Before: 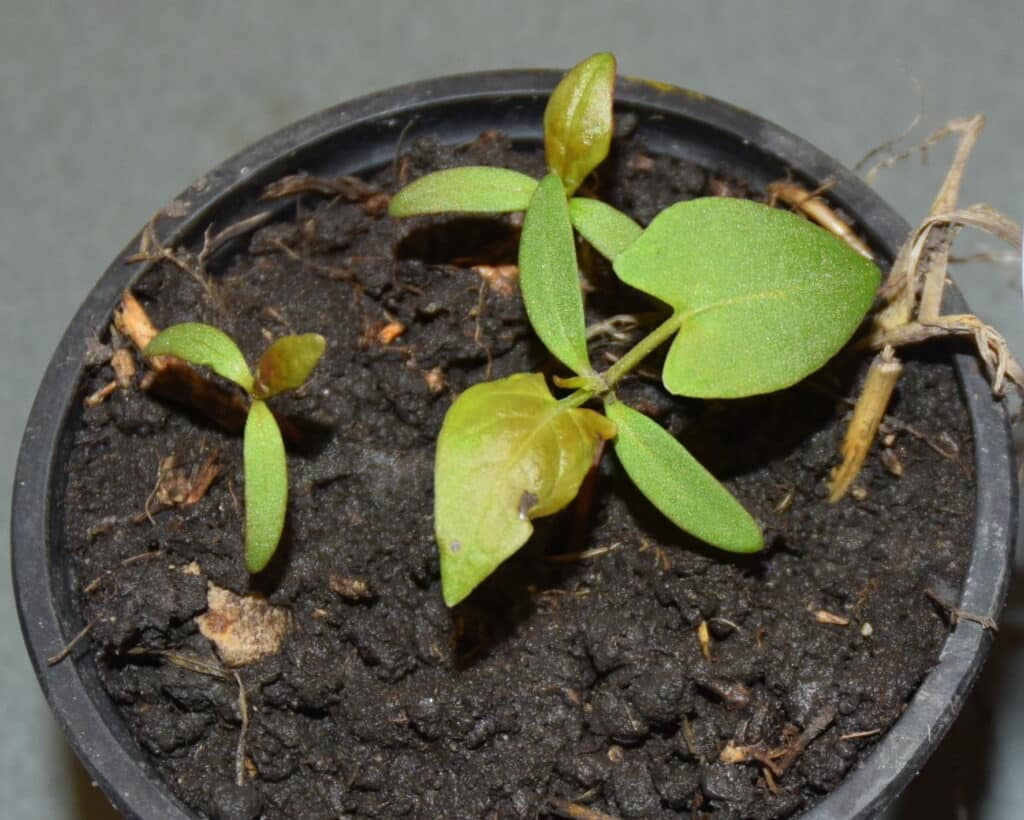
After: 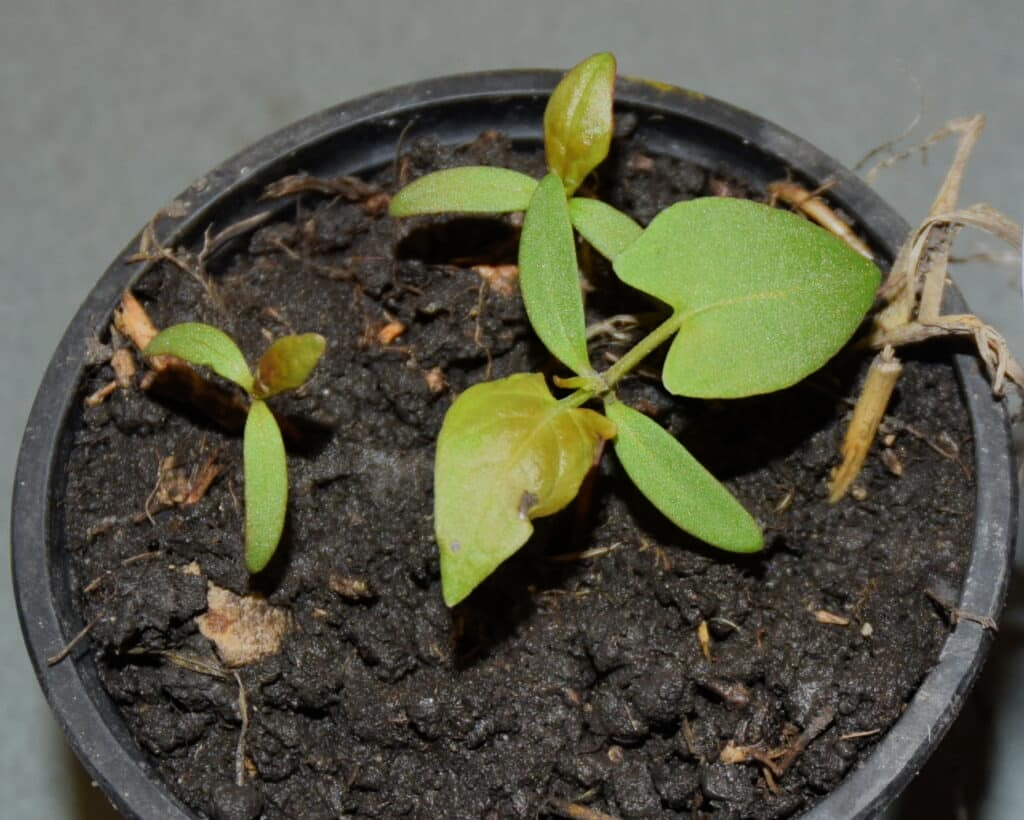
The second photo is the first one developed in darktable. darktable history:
filmic rgb: black relative exposure -7.65 EV, white relative exposure 4.56 EV, hardness 3.61, iterations of high-quality reconstruction 0, contrast in shadows safe
